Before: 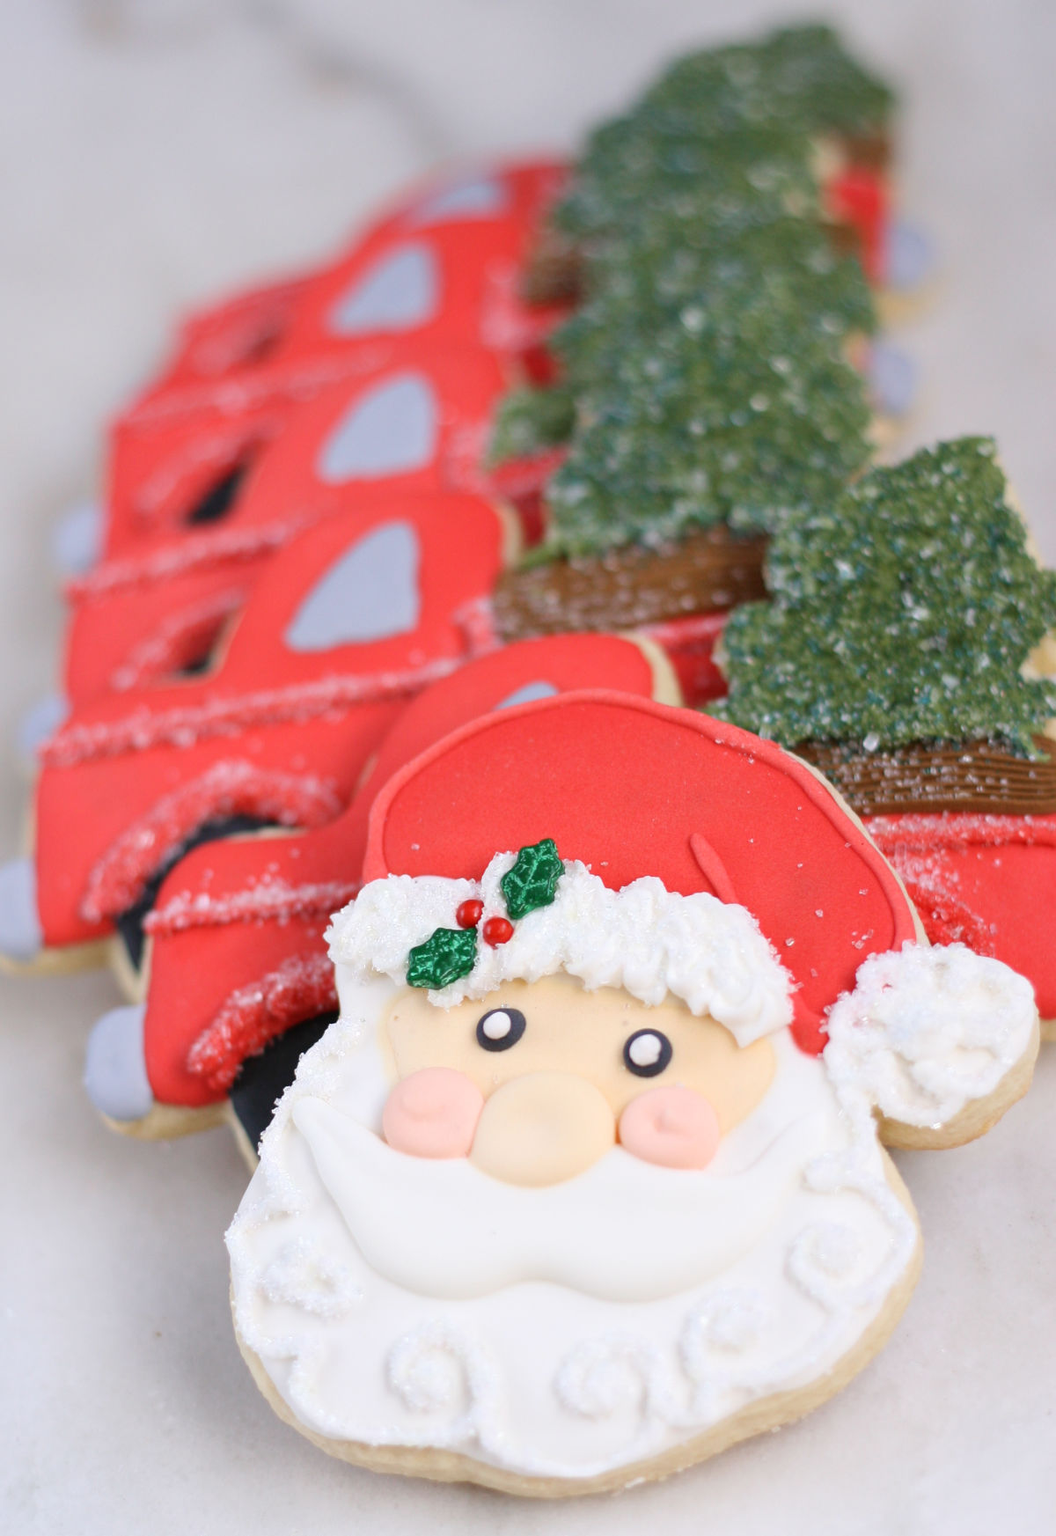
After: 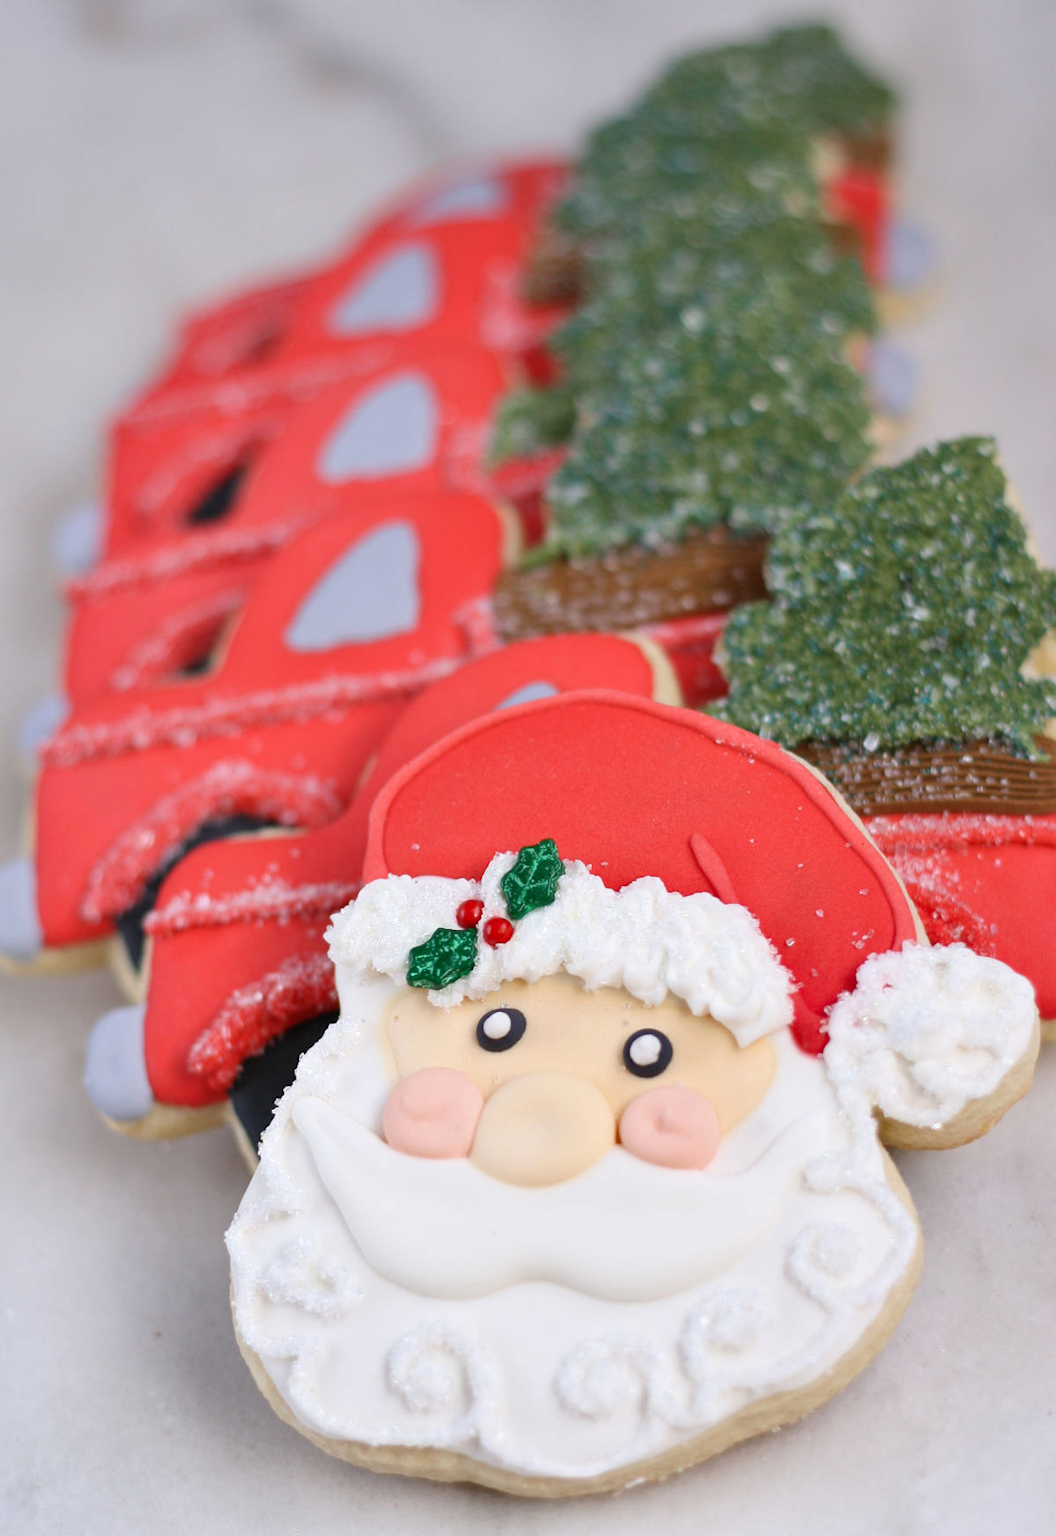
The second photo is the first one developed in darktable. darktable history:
shadows and highlights: shadows 49, highlights -41, soften with gaussian
exposure: compensate highlight preservation false
rotate and perspective: automatic cropping off
